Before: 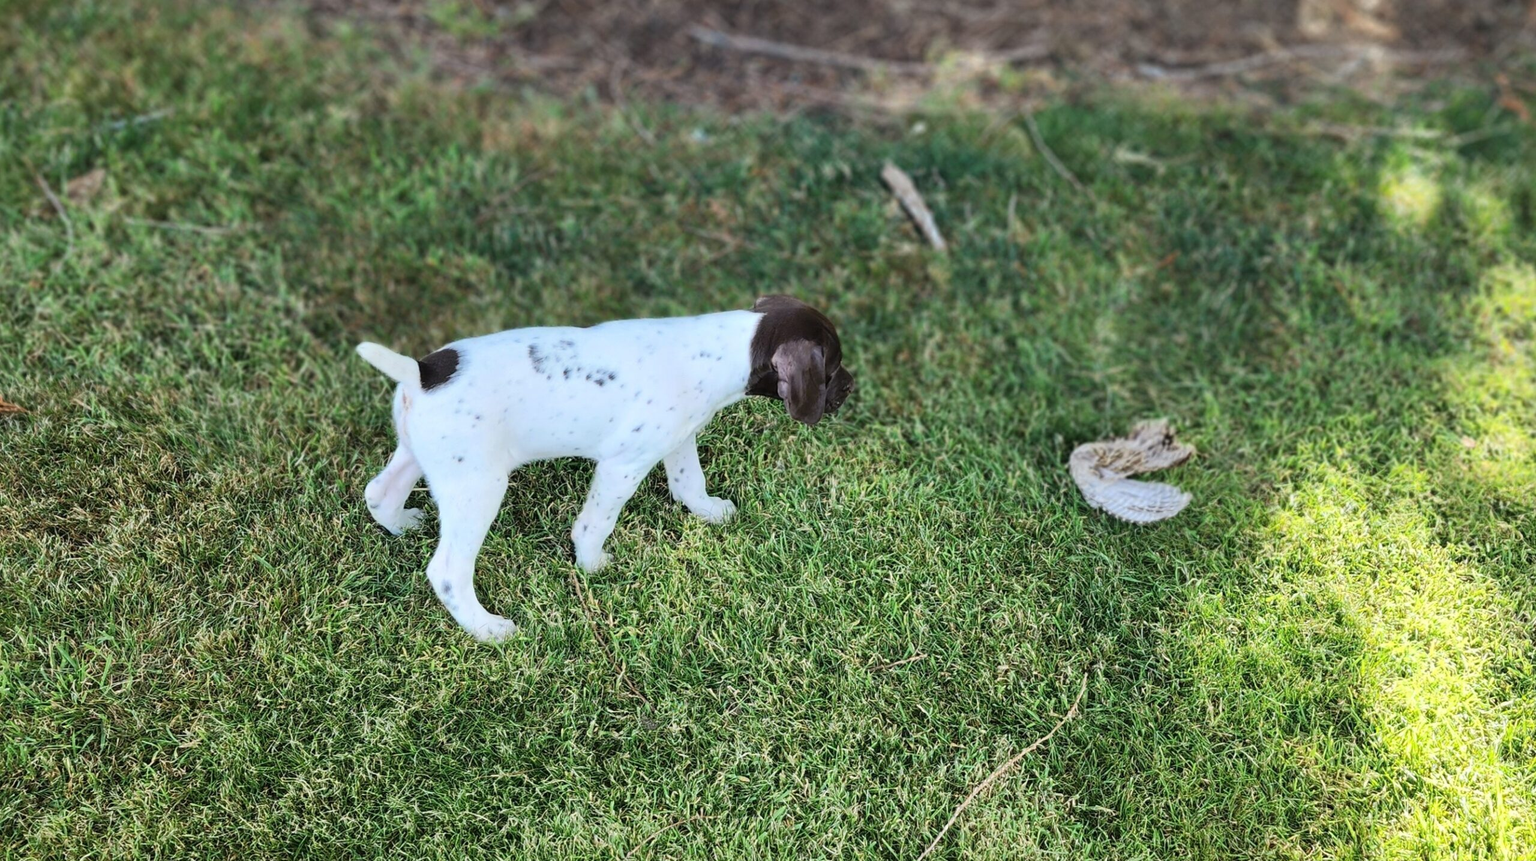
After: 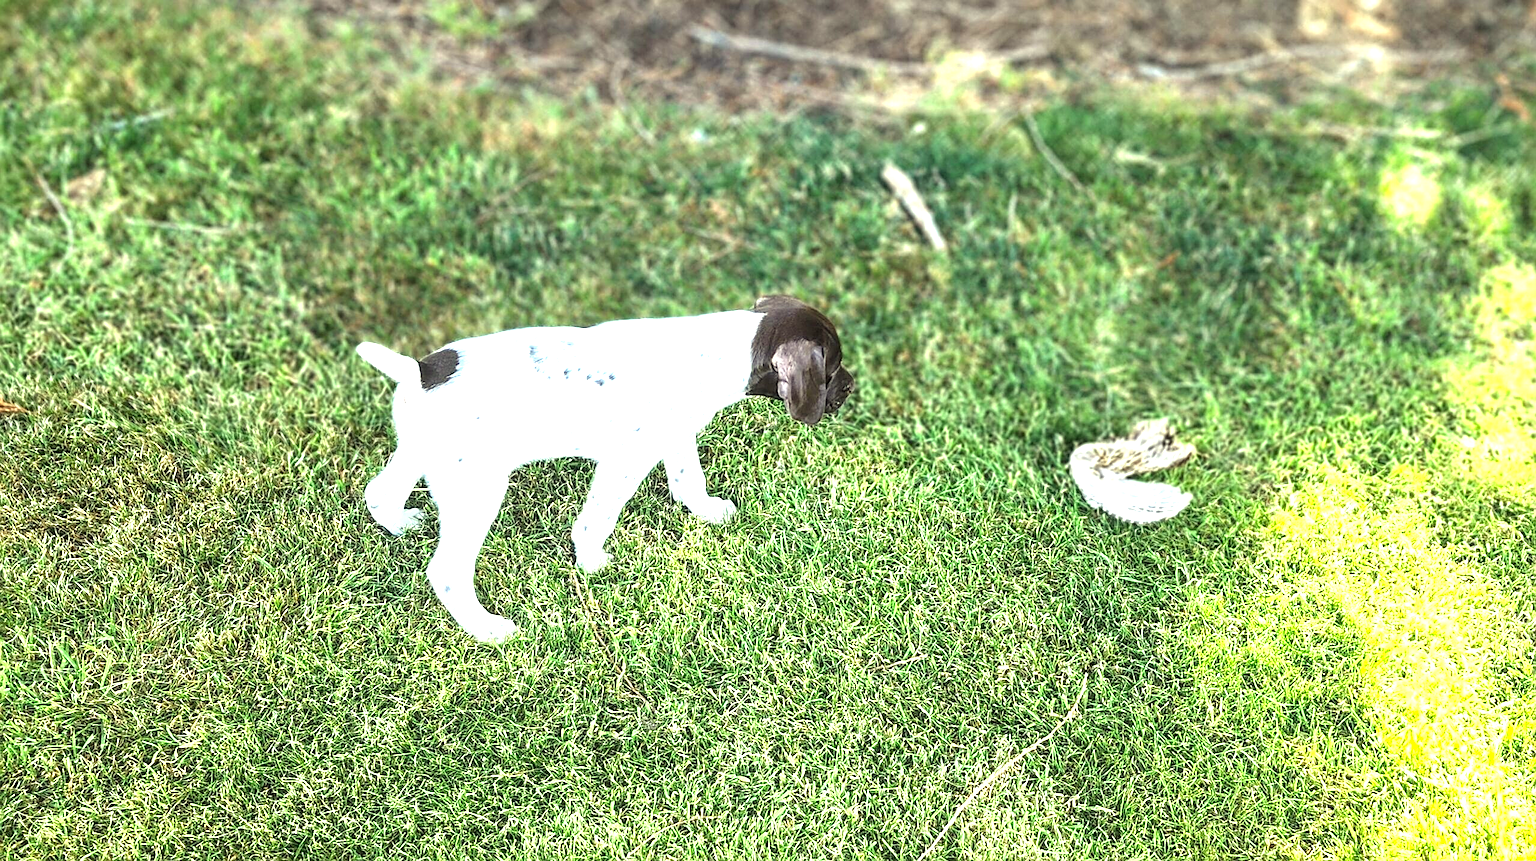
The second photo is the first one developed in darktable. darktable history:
color correction: highlights a* -5.94, highlights b* 11.19
local contrast: detail 130%
sharpen: on, module defaults
exposure: black level correction 0, exposure 1.35 EV, compensate exposure bias true, compensate highlight preservation false
